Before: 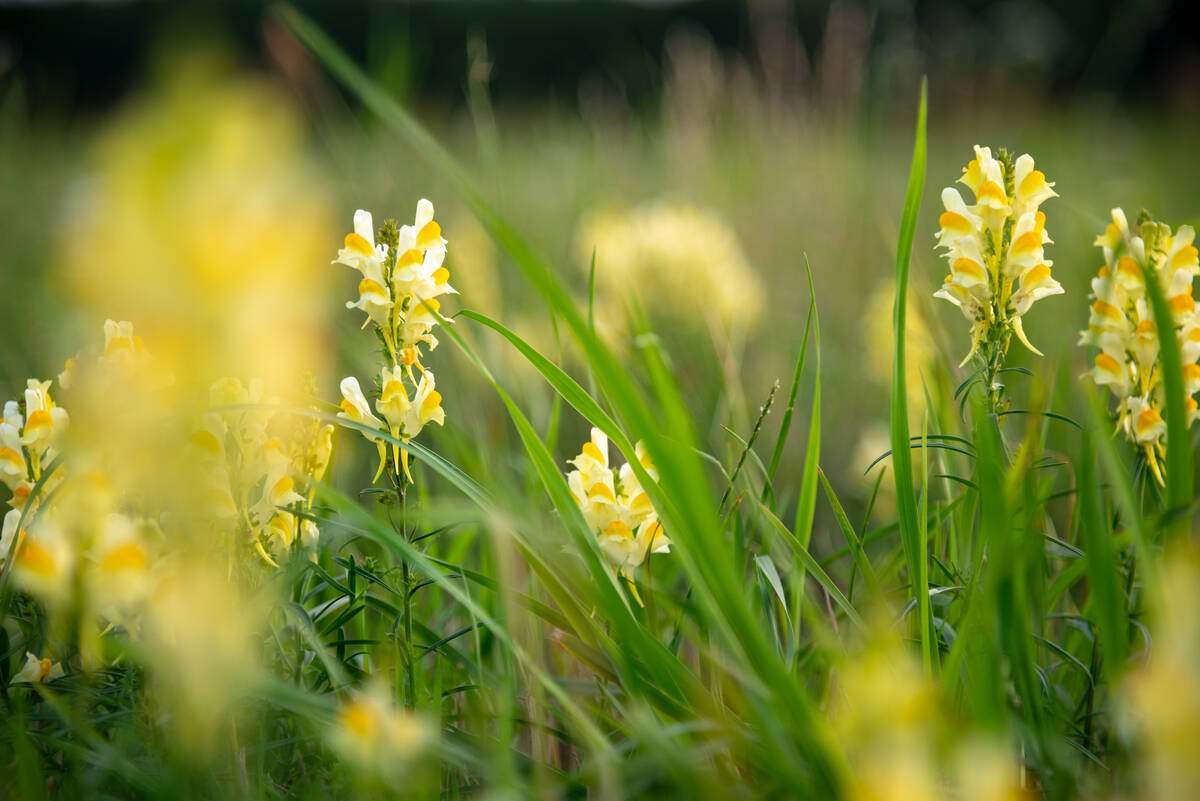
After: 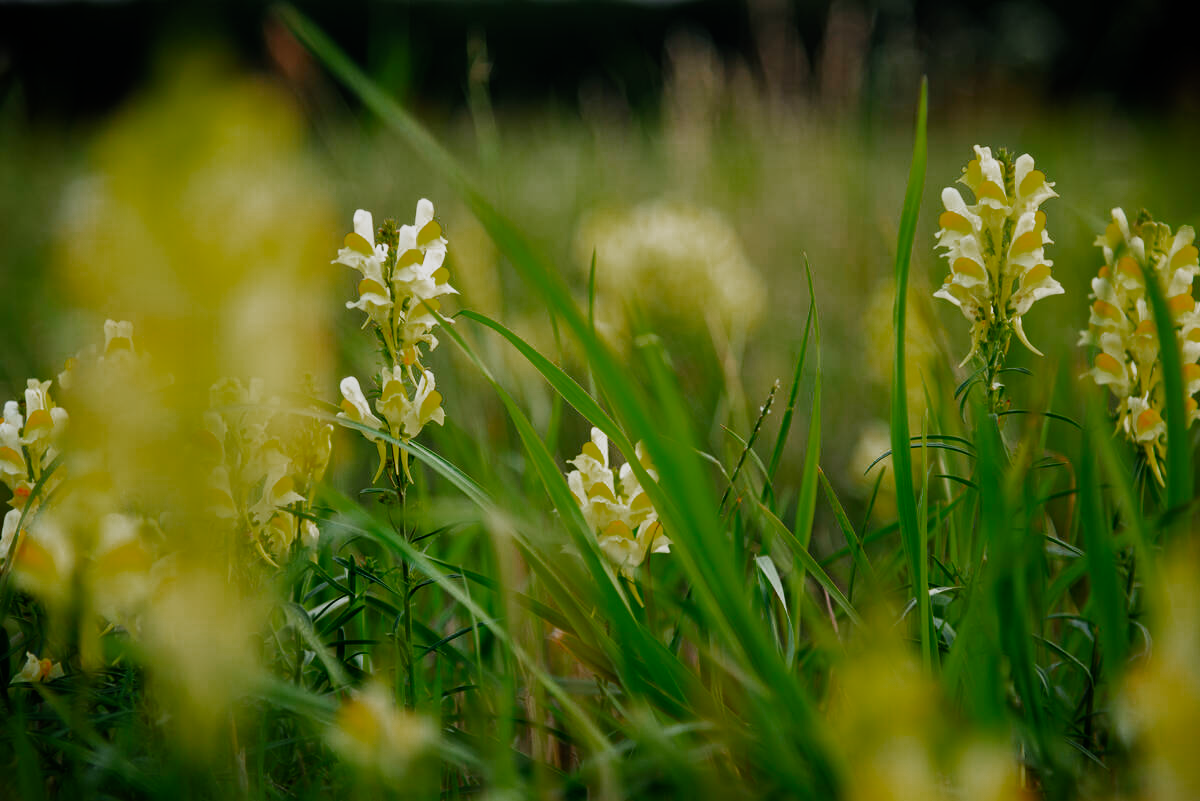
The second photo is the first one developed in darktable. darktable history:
sigmoid: contrast 1.6, skew -0.2, preserve hue 0%, red attenuation 0.1, red rotation 0.035, green attenuation 0.1, green rotation -0.017, blue attenuation 0.15, blue rotation -0.052, base primaries Rec2020
color zones: curves: ch0 [(0, 0.48) (0.209, 0.398) (0.305, 0.332) (0.429, 0.493) (0.571, 0.5) (0.714, 0.5) (0.857, 0.5) (1, 0.48)]; ch1 [(0, 0.633) (0.143, 0.586) (0.286, 0.489) (0.429, 0.448) (0.571, 0.31) (0.714, 0.335) (0.857, 0.492) (1, 0.633)]; ch2 [(0, 0.448) (0.143, 0.498) (0.286, 0.5) (0.429, 0.5) (0.571, 0.5) (0.714, 0.5) (0.857, 0.5) (1, 0.448)]
